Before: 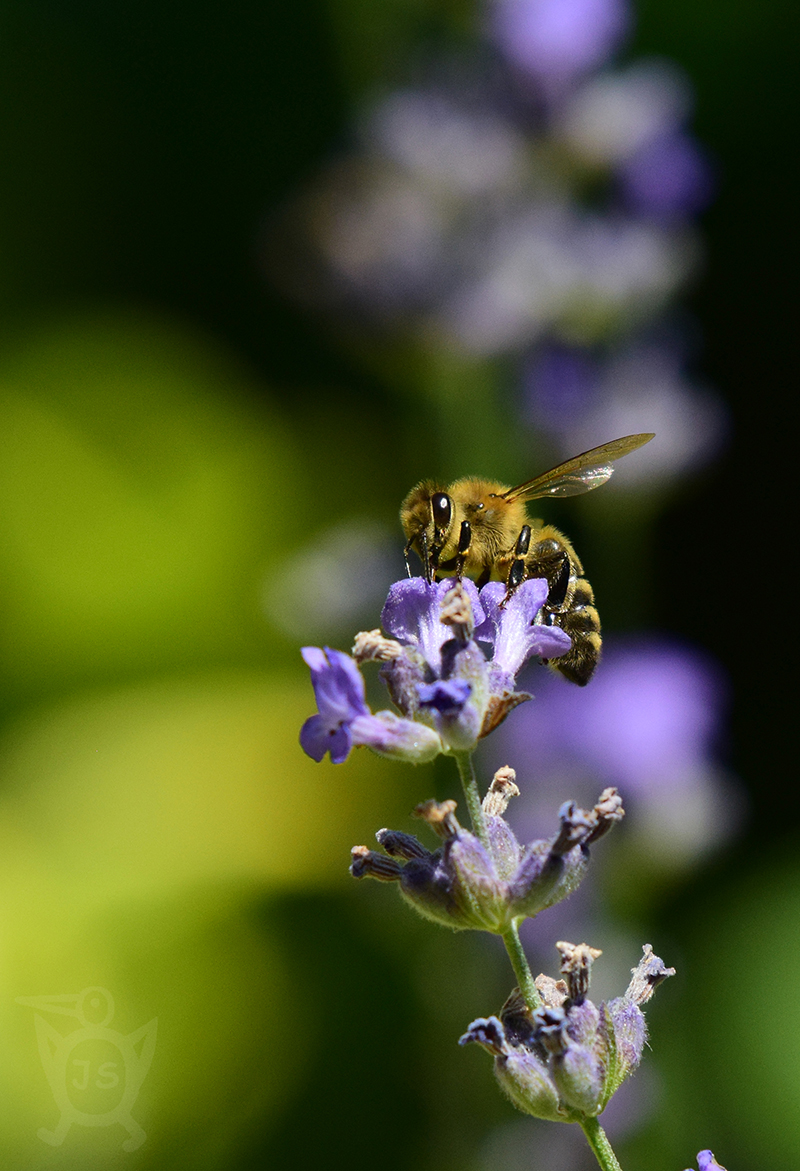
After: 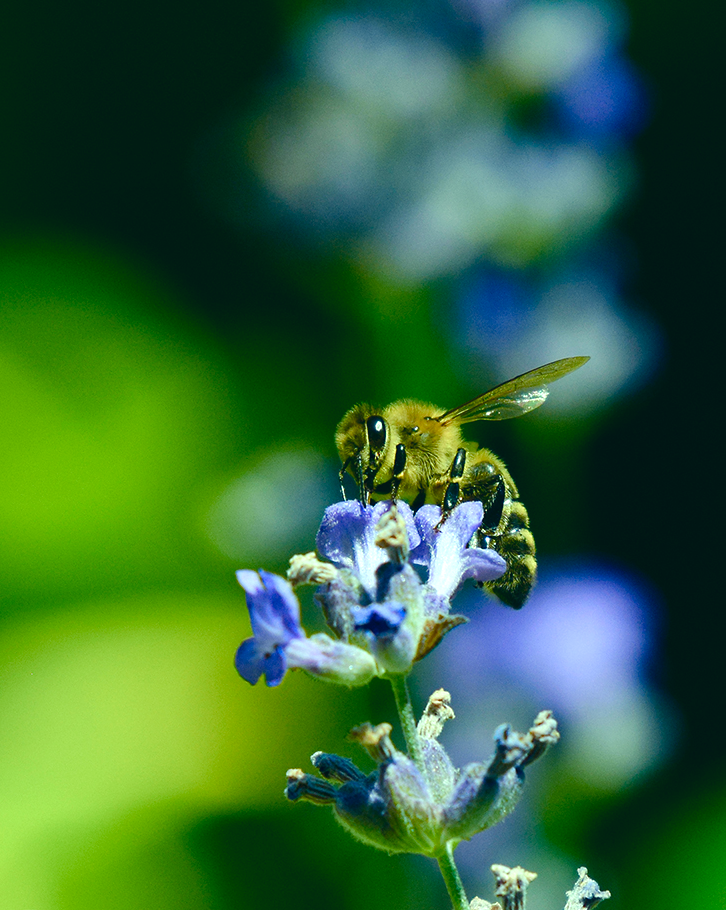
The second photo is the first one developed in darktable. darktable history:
tone equalizer: on, module defaults
color balance rgb: perceptual saturation grading › global saturation 20%, perceptual saturation grading › highlights -50%, perceptual saturation grading › shadows 30%, perceptual brilliance grading › global brilliance 10%, perceptual brilliance grading › shadows 15%
crop: left 8.155%, top 6.611%, bottom 15.385%
color correction: highlights a* -20.08, highlights b* 9.8, shadows a* -20.4, shadows b* -10.76
